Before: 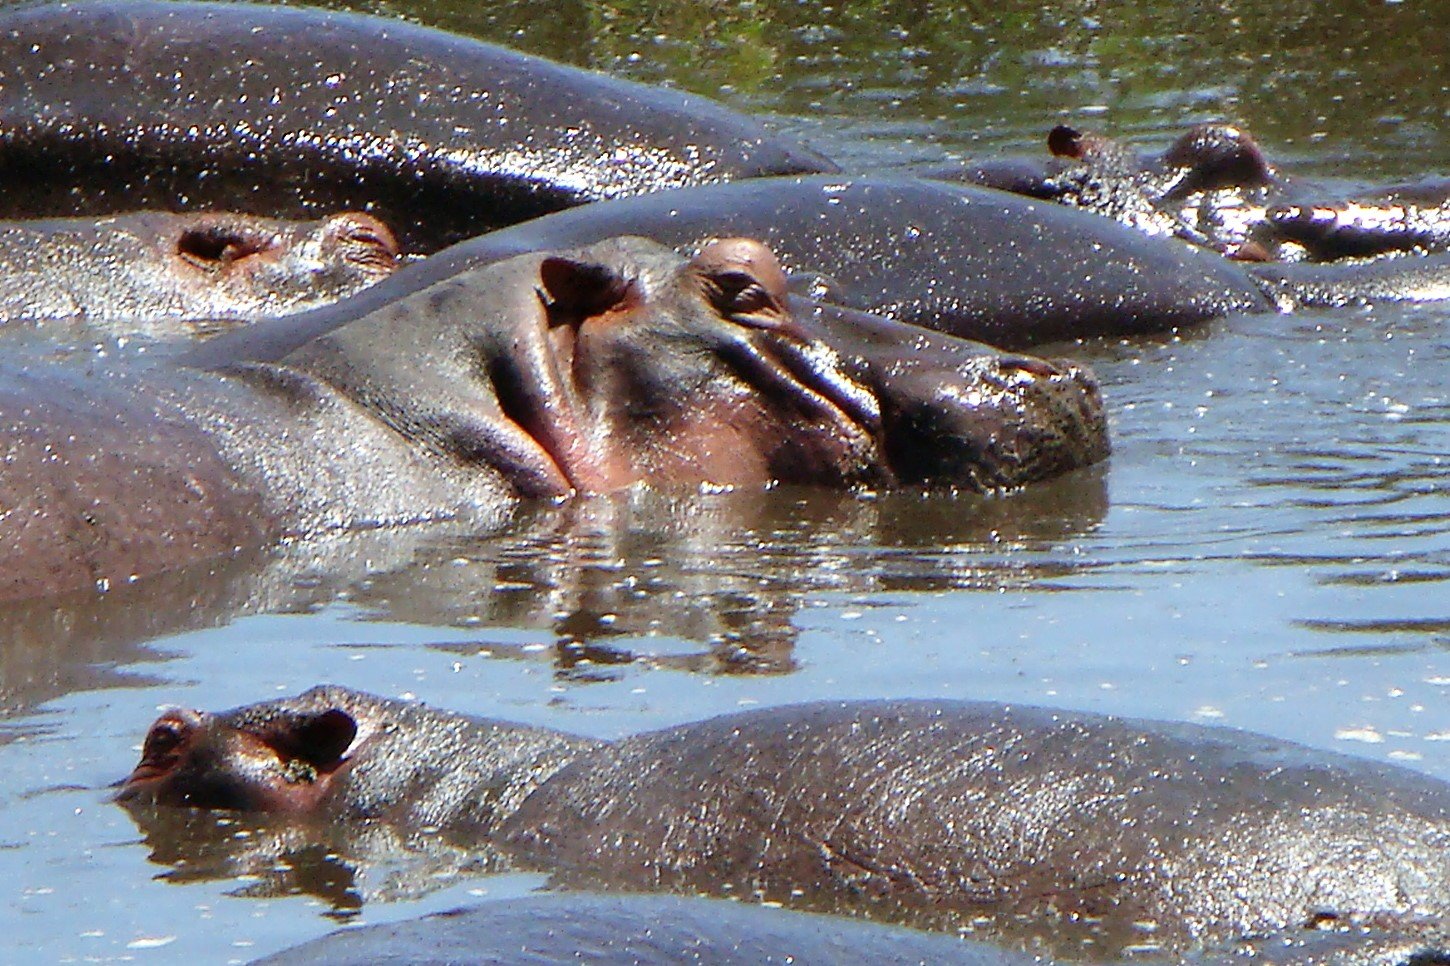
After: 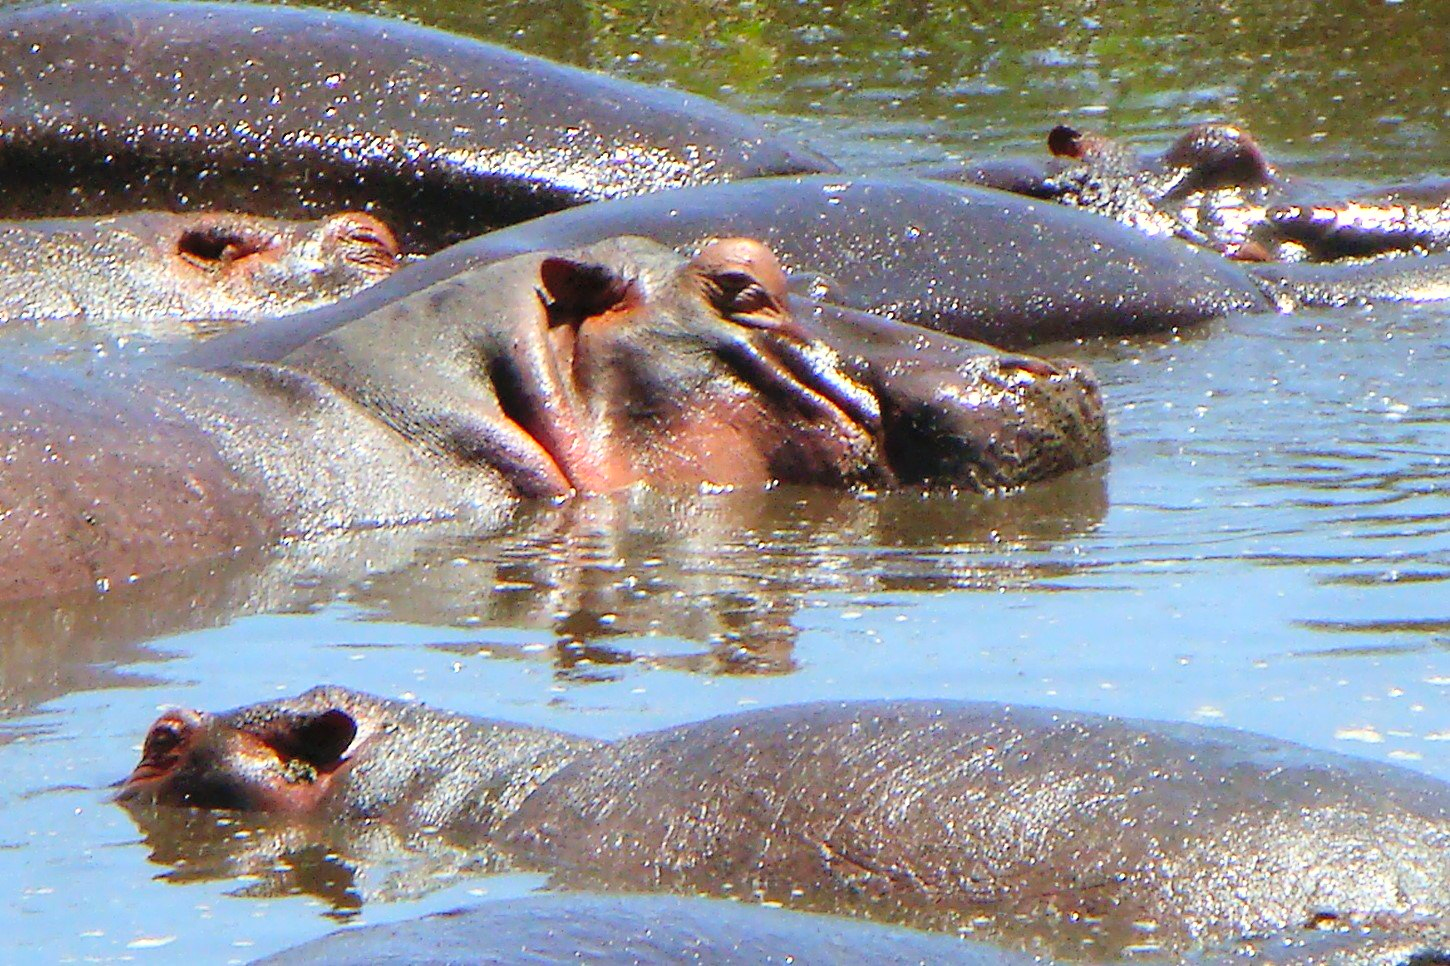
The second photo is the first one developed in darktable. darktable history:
contrast brightness saturation: contrast 0.07, brightness 0.18, saturation 0.4
color correction: highlights b* 3
